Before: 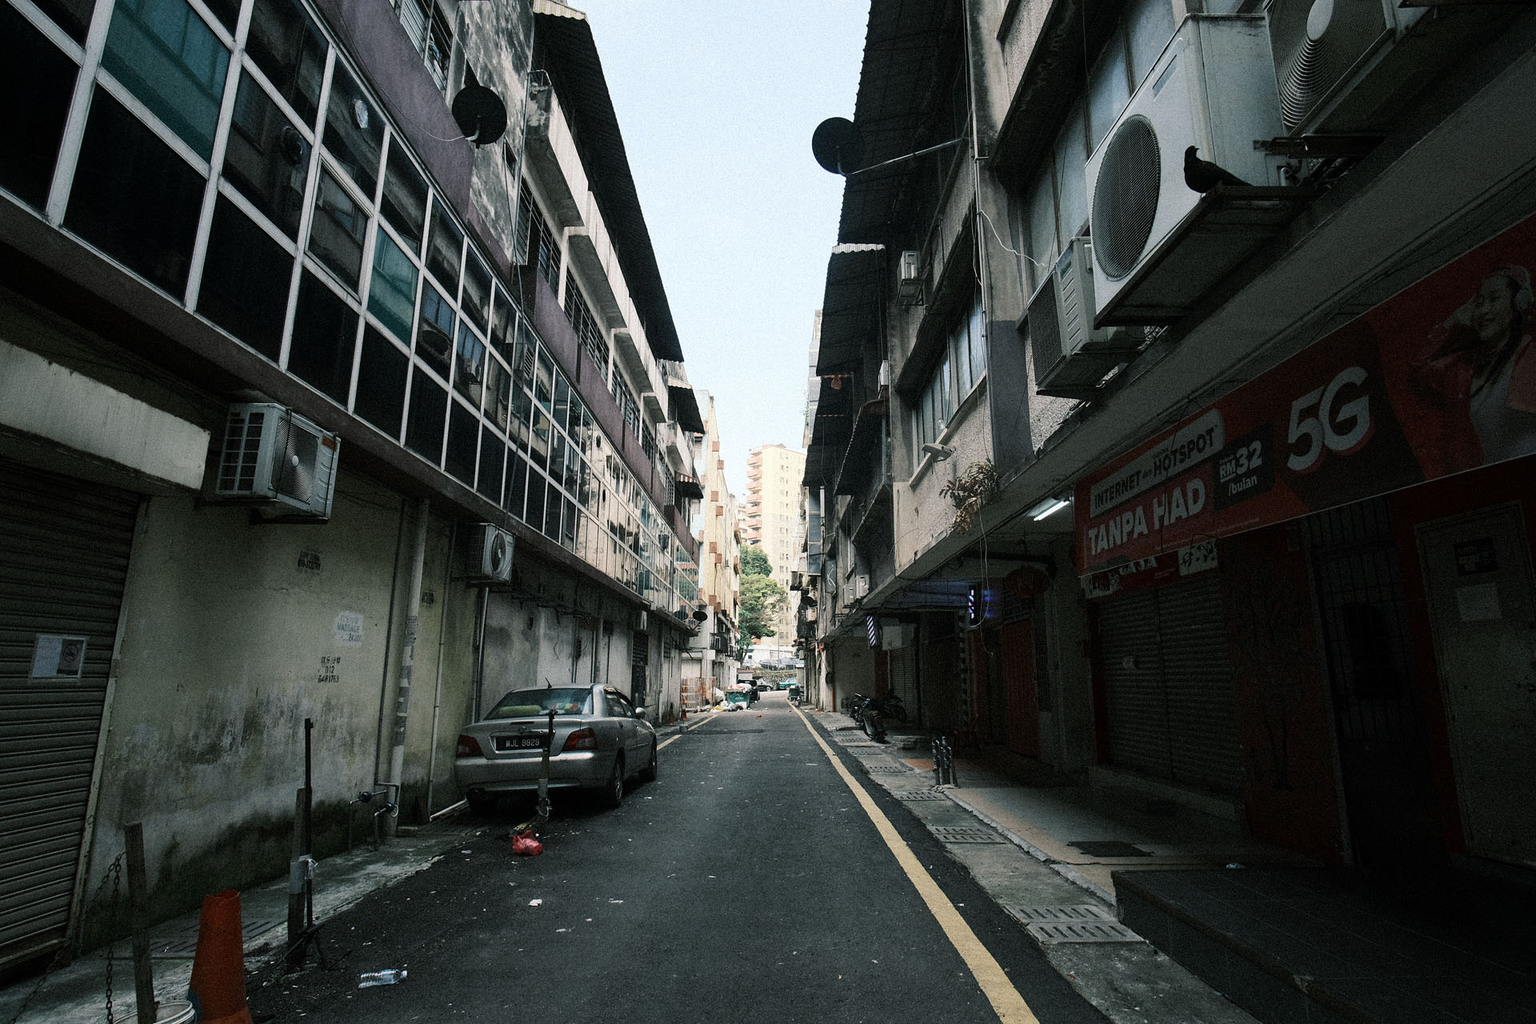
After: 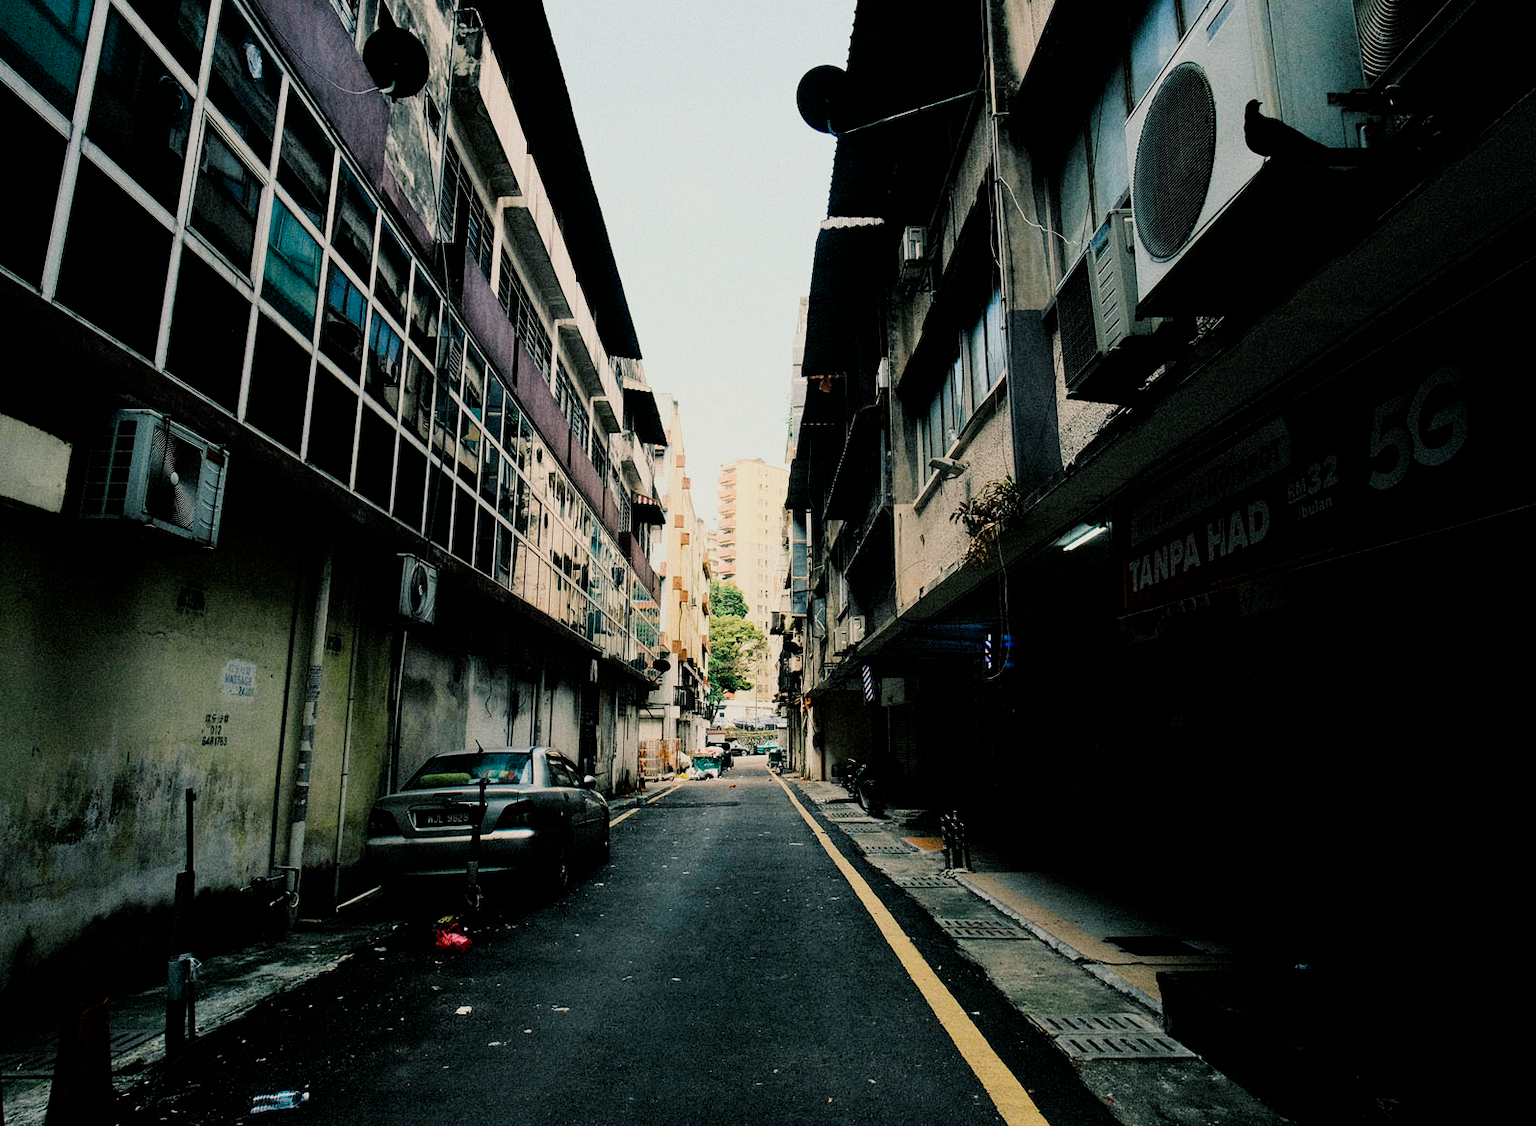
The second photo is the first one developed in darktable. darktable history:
filmic rgb: black relative exposure -5.05 EV, white relative exposure 3.96 EV, threshold 5.97 EV, hardness 2.9, contrast 1.301, enable highlight reconstruction true
color balance rgb: highlights gain › chroma 3.043%, highlights gain › hue 73.78°, global offset › luminance -0.508%, linear chroma grading › global chroma 19.87%, perceptual saturation grading › global saturation 56.132%, perceptual saturation grading › highlights -50.459%, perceptual saturation grading › mid-tones 40.276%, perceptual saturation grading › shadows 30.506%, global vibrance 20%
crop: left 9.792%, top 6.216%, right 7.107%, bottom 2.357%
